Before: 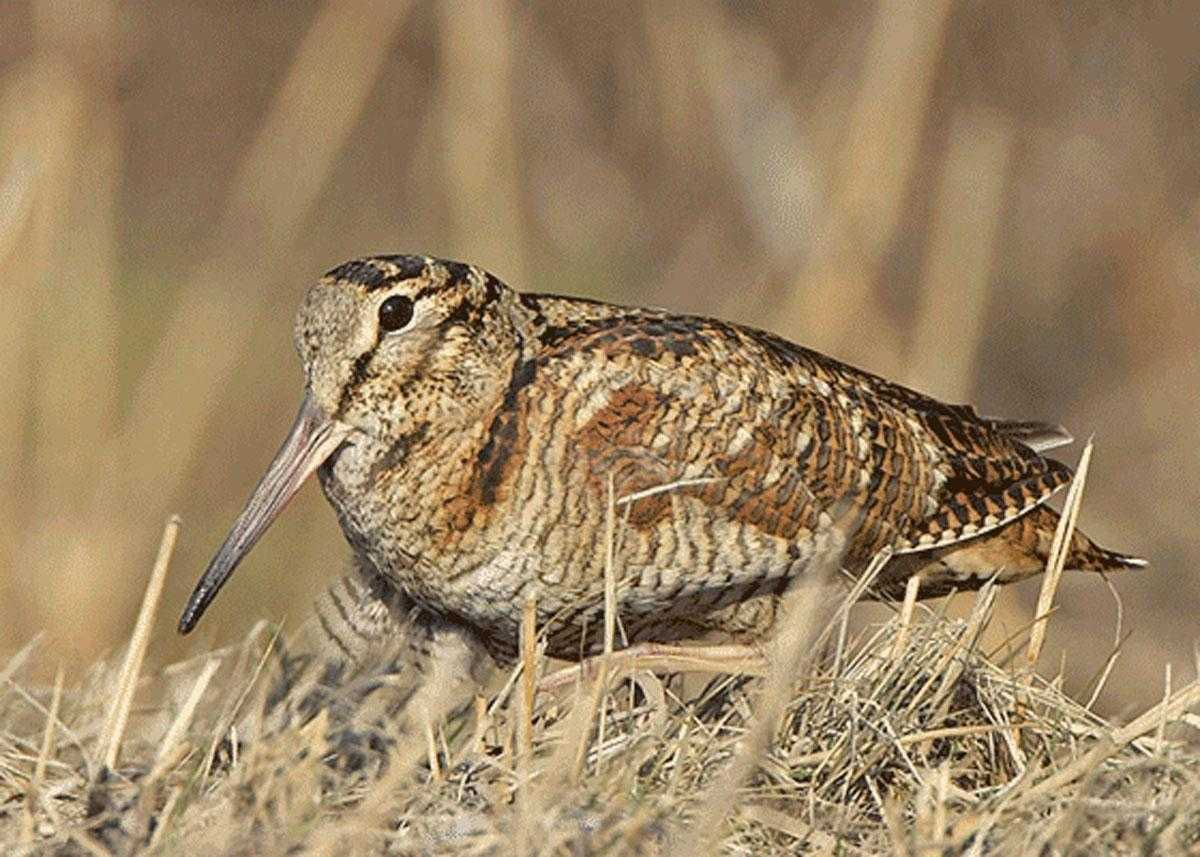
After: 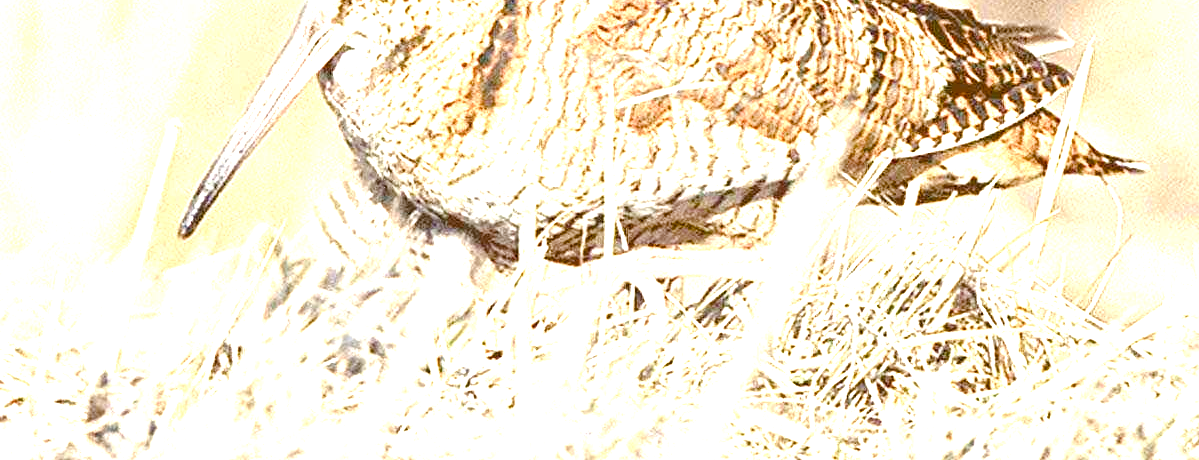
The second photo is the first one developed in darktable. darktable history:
exposure: exposure 2.003 EV, compensate highlight preservation false
contrast brightness saturation: contrast 0.07
crop and rotate: top 46.237%
color balance rgb: perceptual saturation grading › global saturation 20%, perceptual saturation grading › highlights -50%, perceptual saturation grading › shadows 30%, perceptual brilliance grading › global brilliance 10%, perceptual brilliance grading › shadows 15%
